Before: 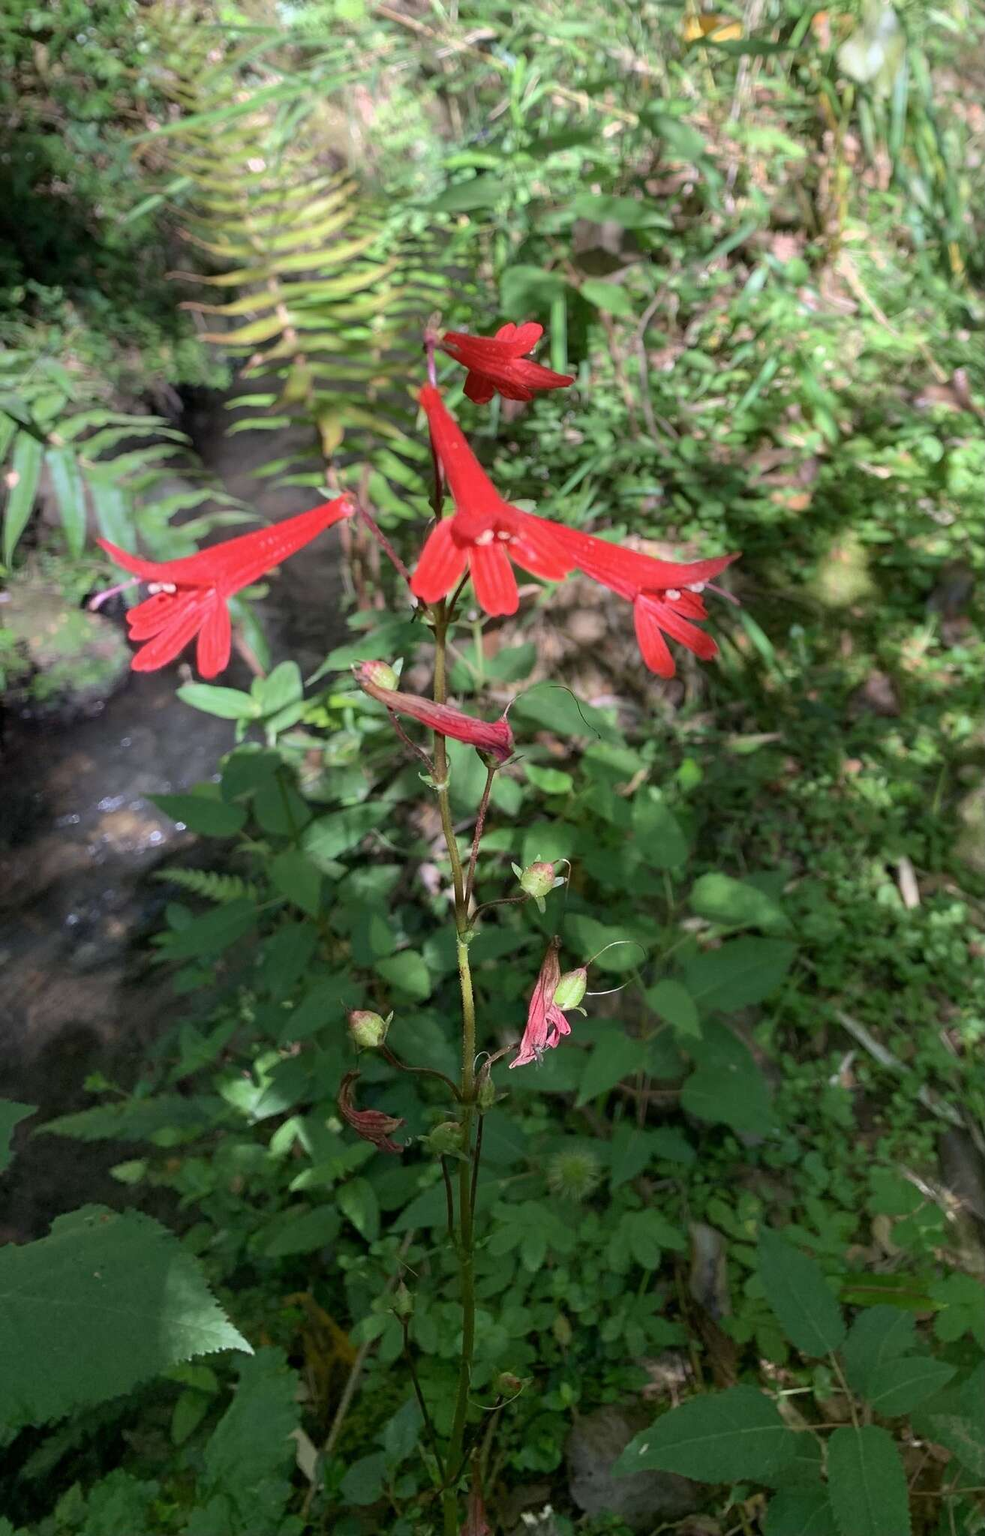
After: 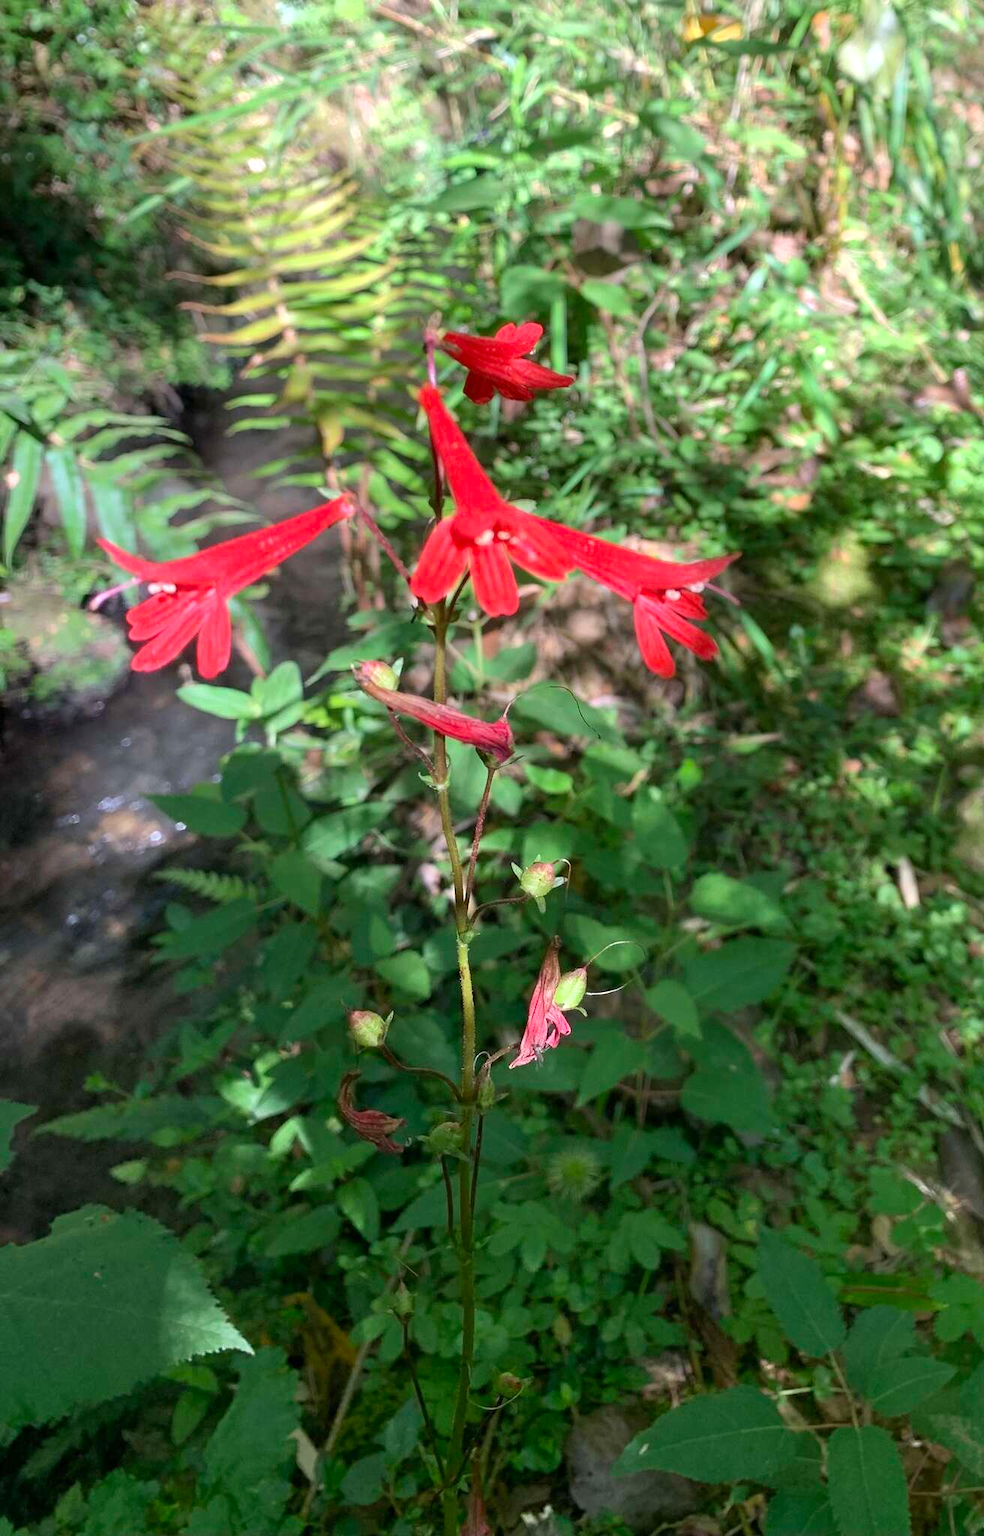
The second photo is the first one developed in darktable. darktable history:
exposure: exposure 0.297 EV, compensate exposure bias true, compensate highlight preservation false
